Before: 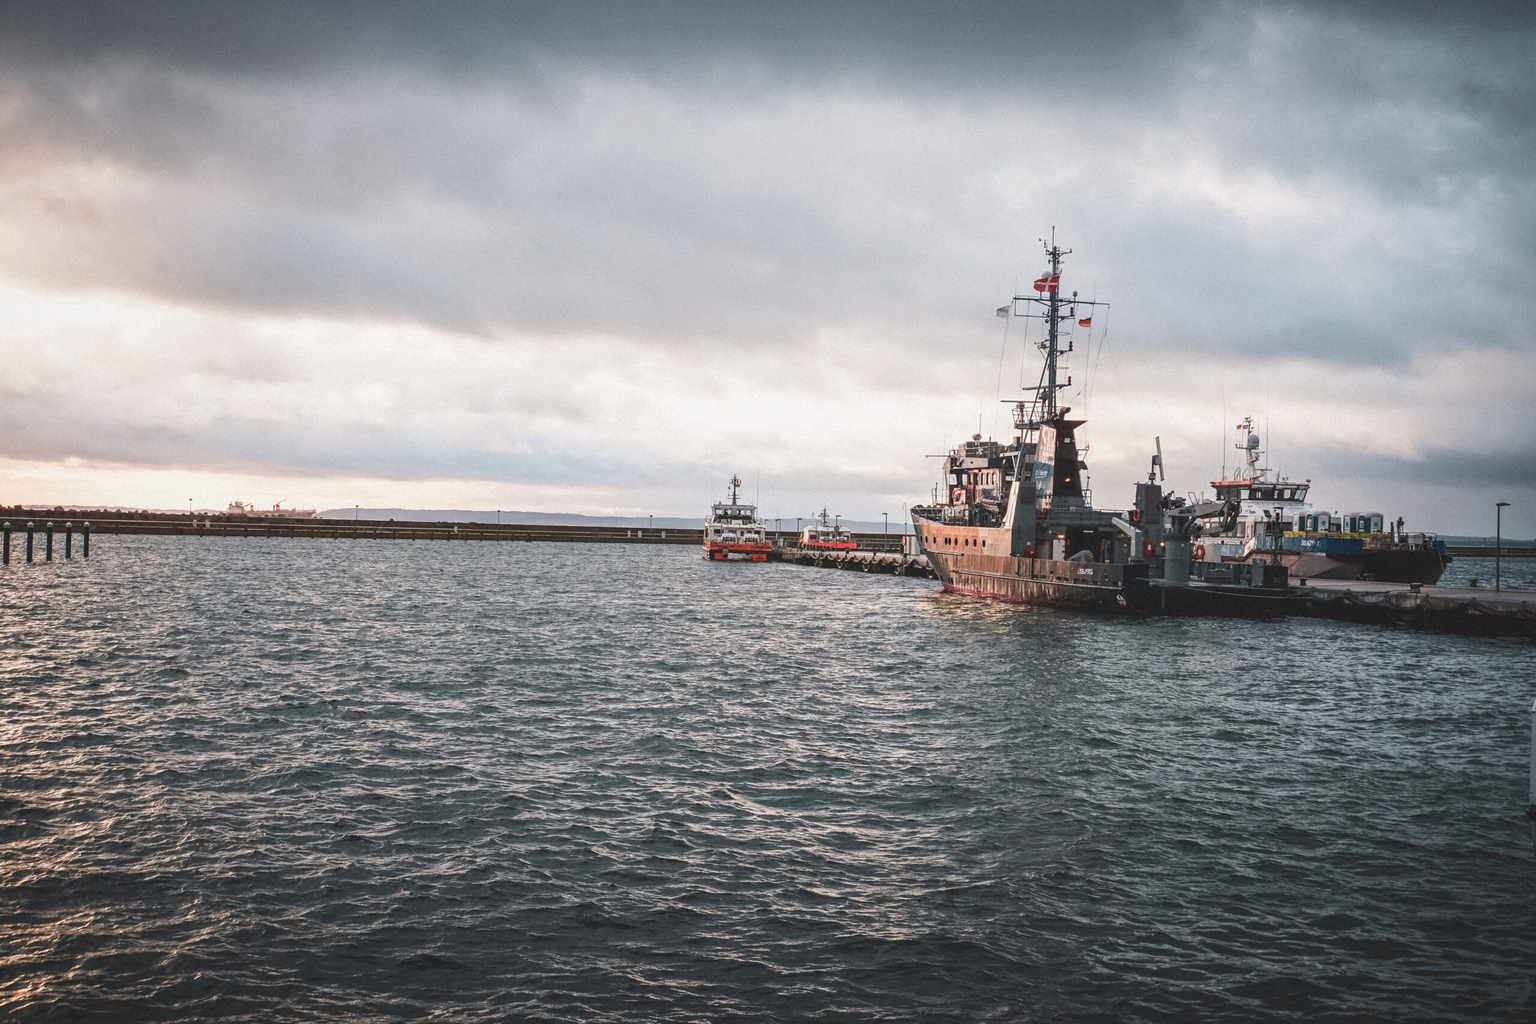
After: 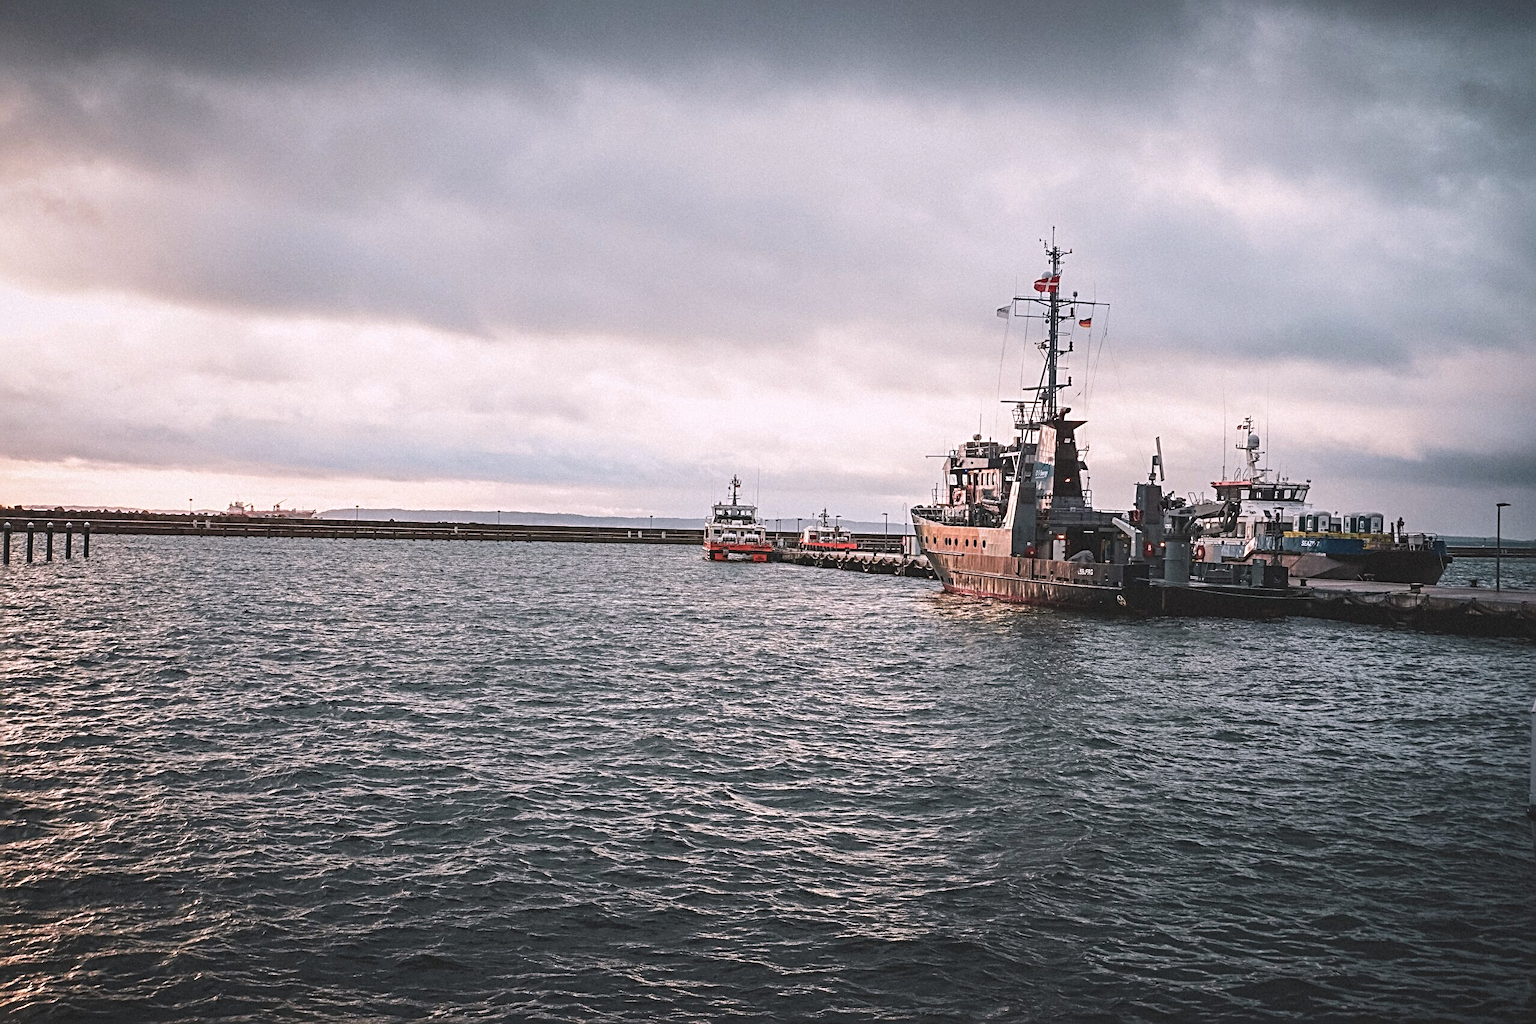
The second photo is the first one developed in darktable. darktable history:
color balance rgb: highlights gain › chroma 1.476%, highlights gain › hue 307.74°, perceptual saturation grading › global saturation 0.017%
sharpen: radius 3.98
